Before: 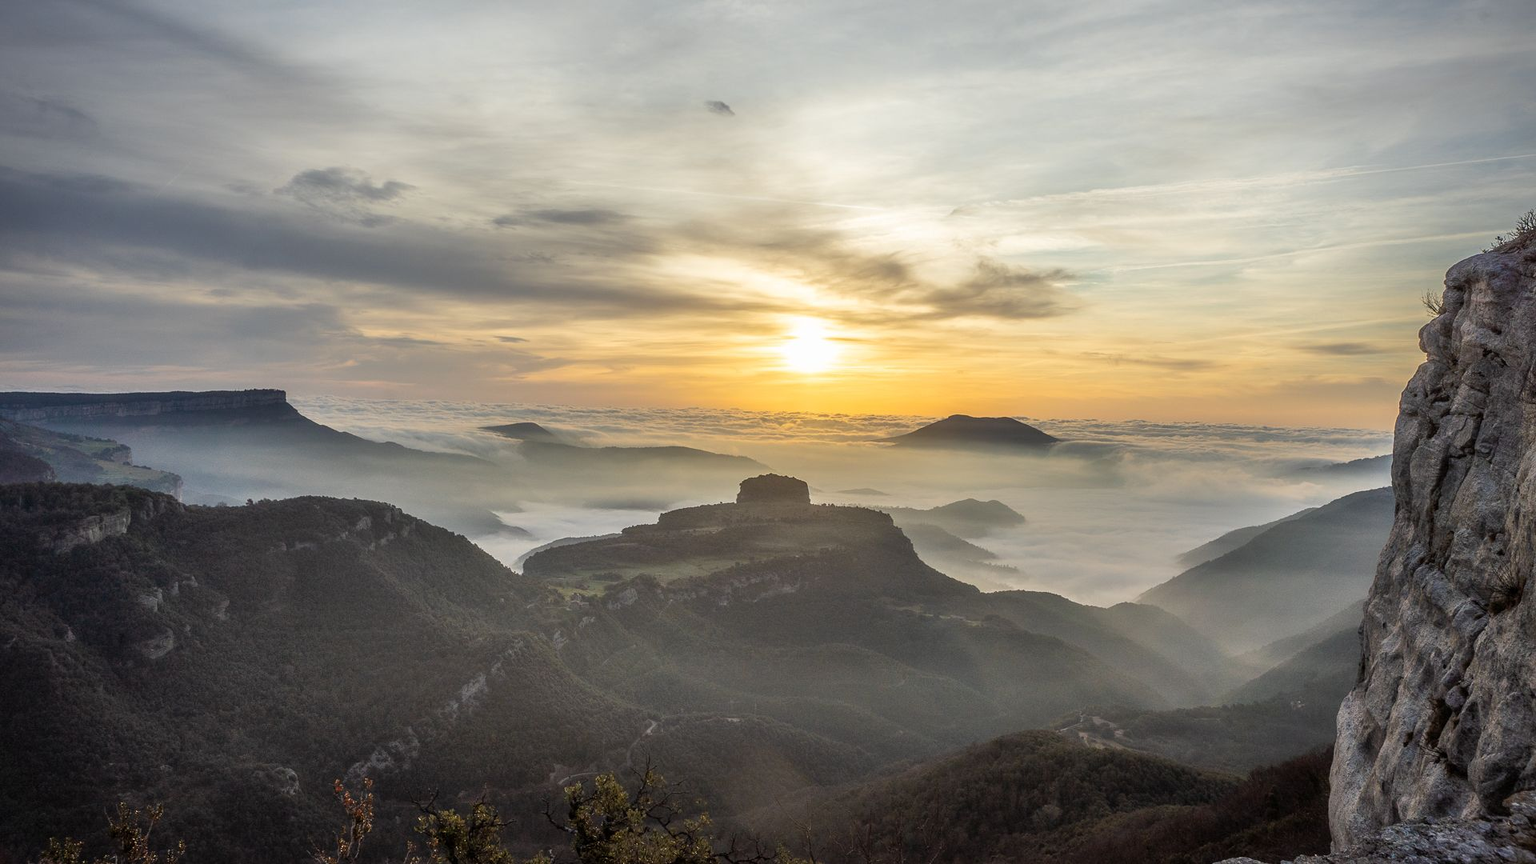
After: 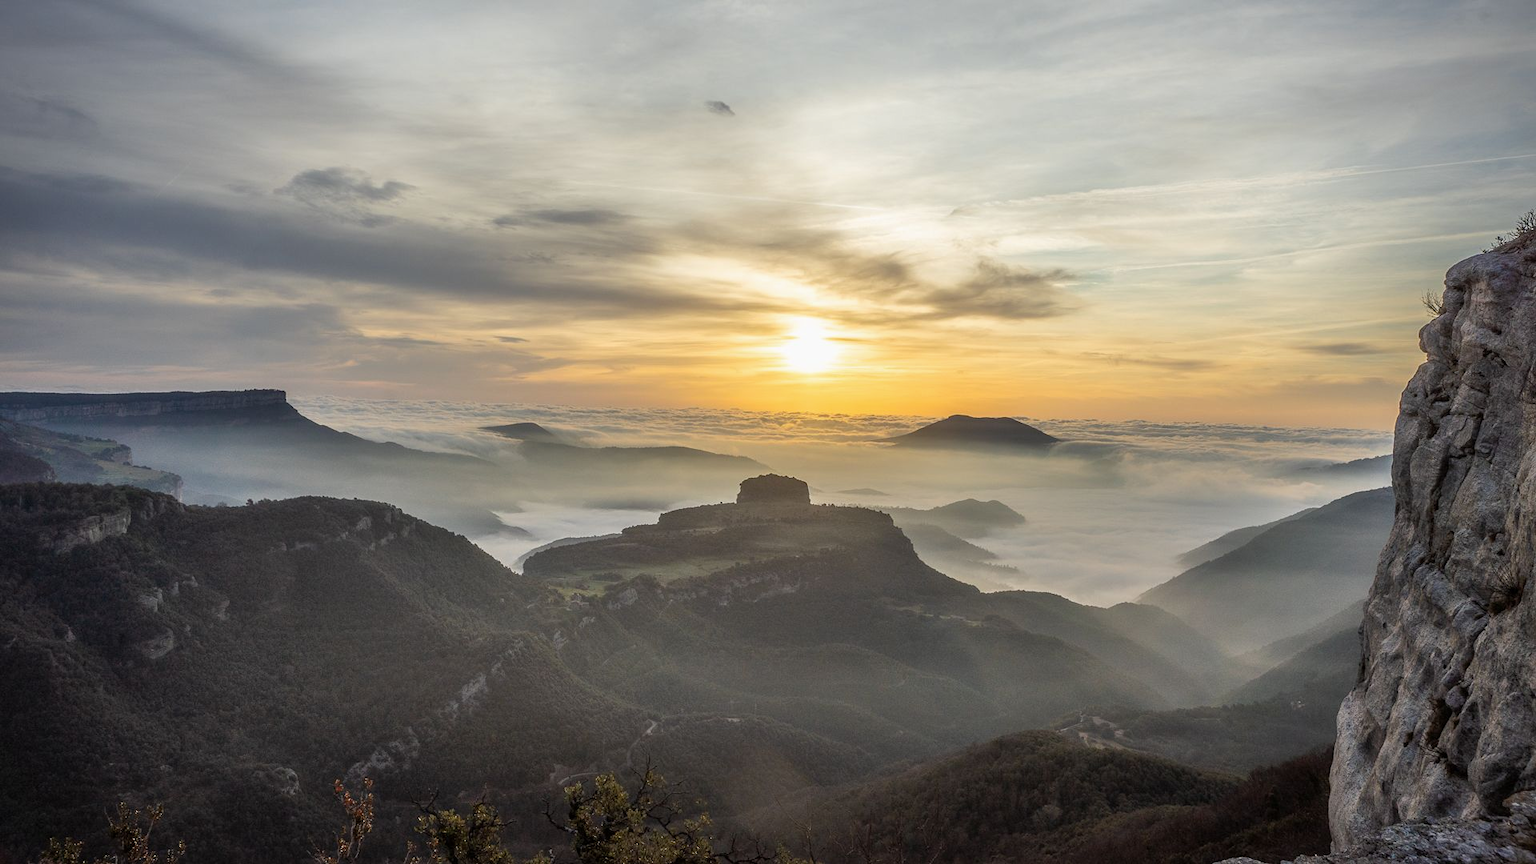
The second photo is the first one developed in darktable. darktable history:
exposure: exposure -0.052 EV, compensate highlight preservation false
